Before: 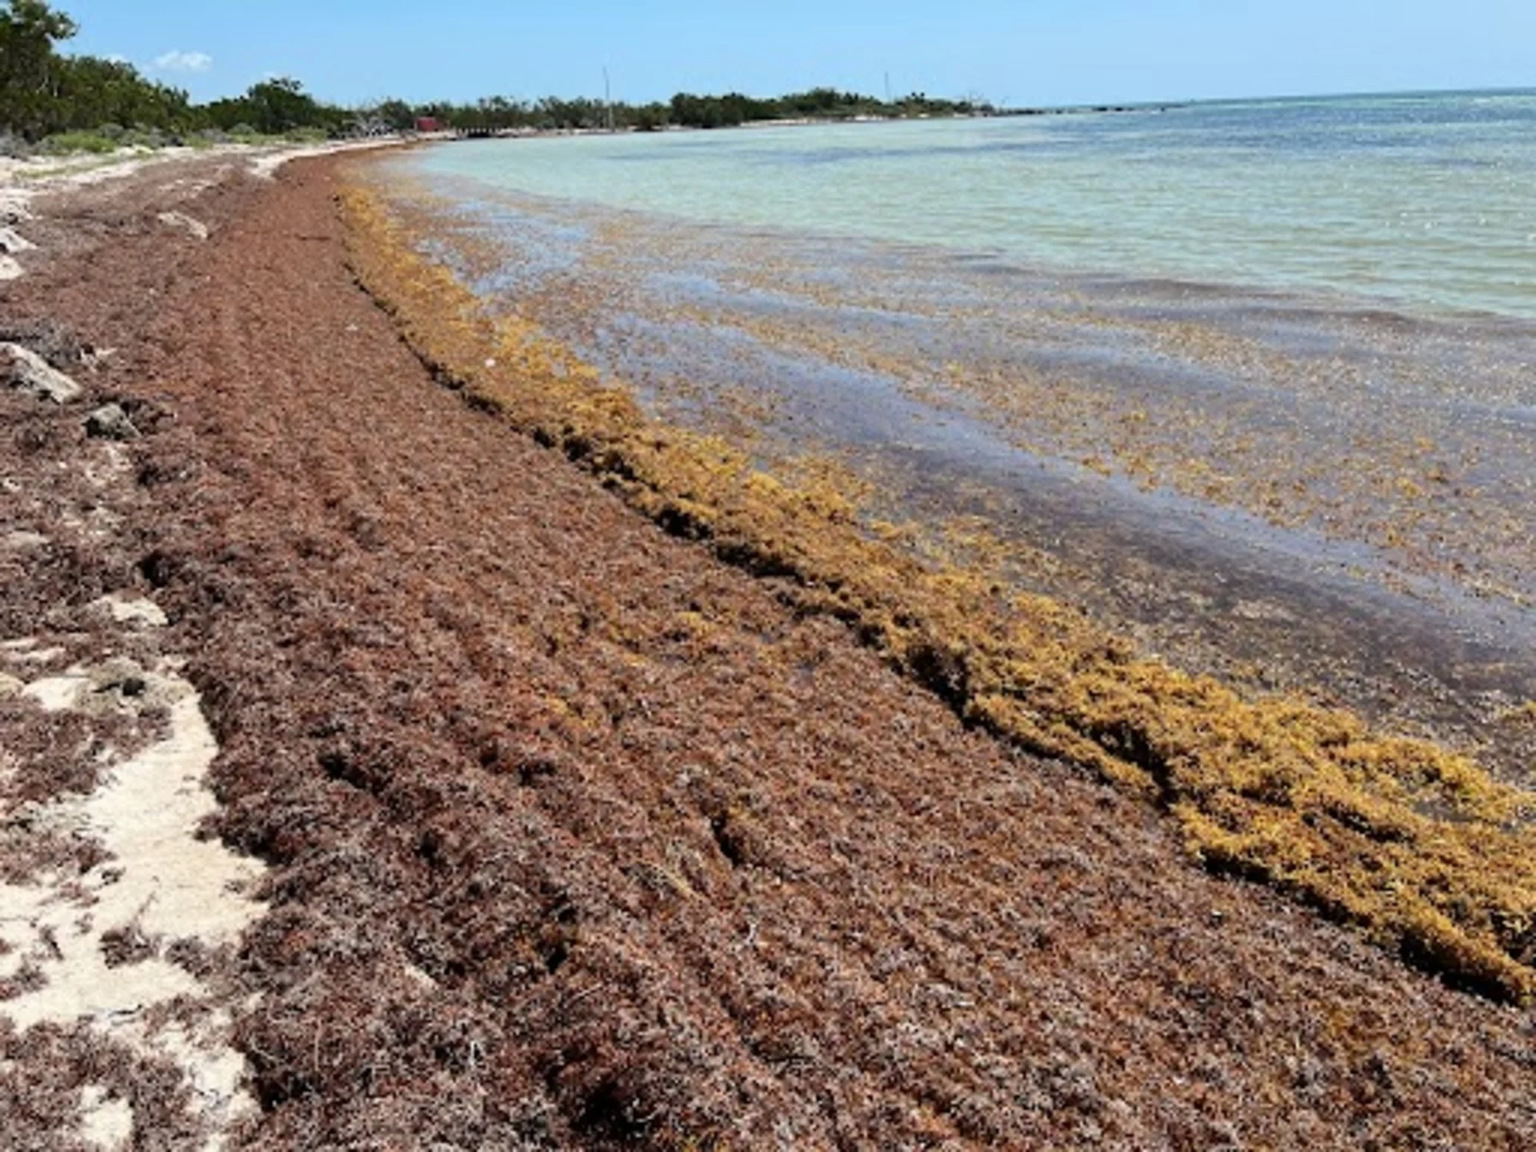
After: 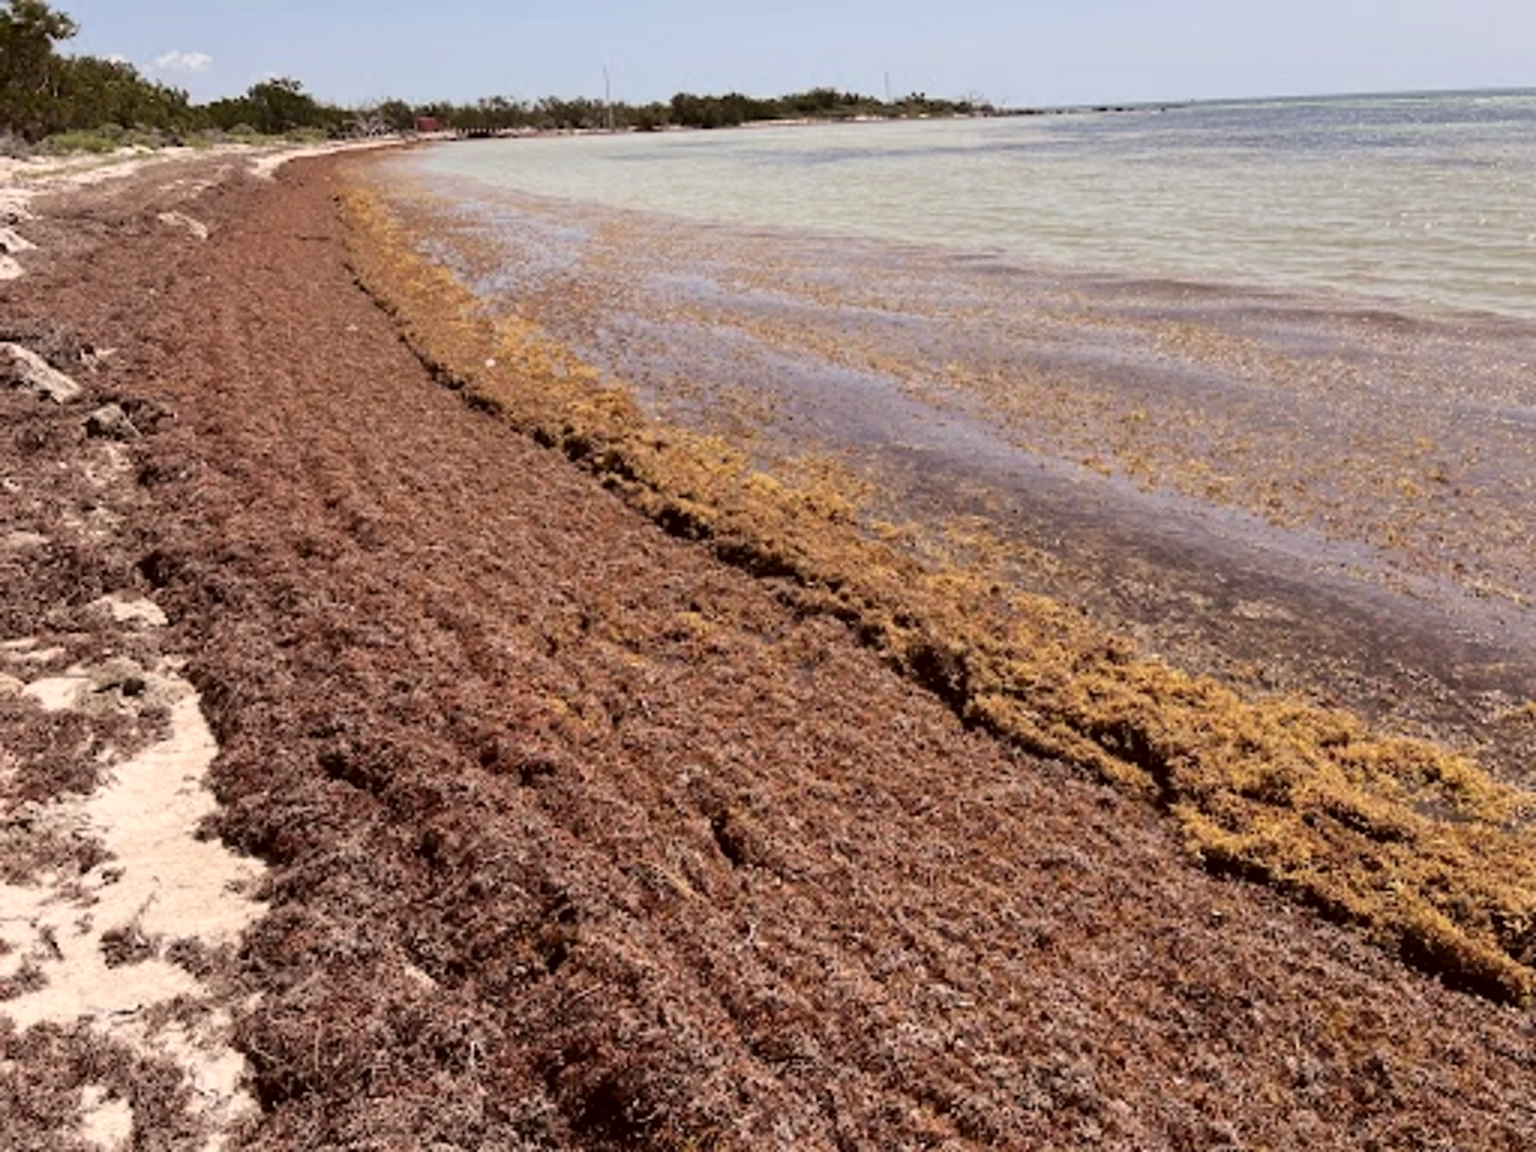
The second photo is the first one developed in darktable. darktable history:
color correction: highlights a* 10.21, highlights b* 9.77, shadows a* 8.79, shadows b* 7.9, saturation 0.781
